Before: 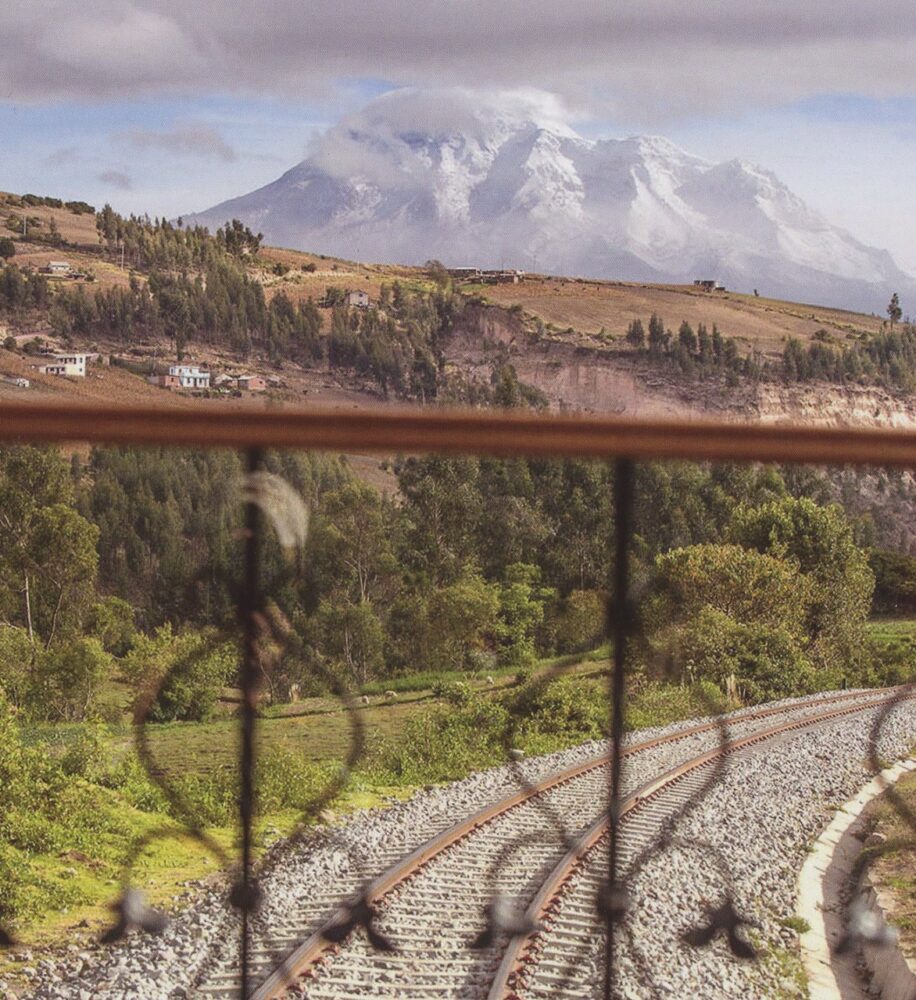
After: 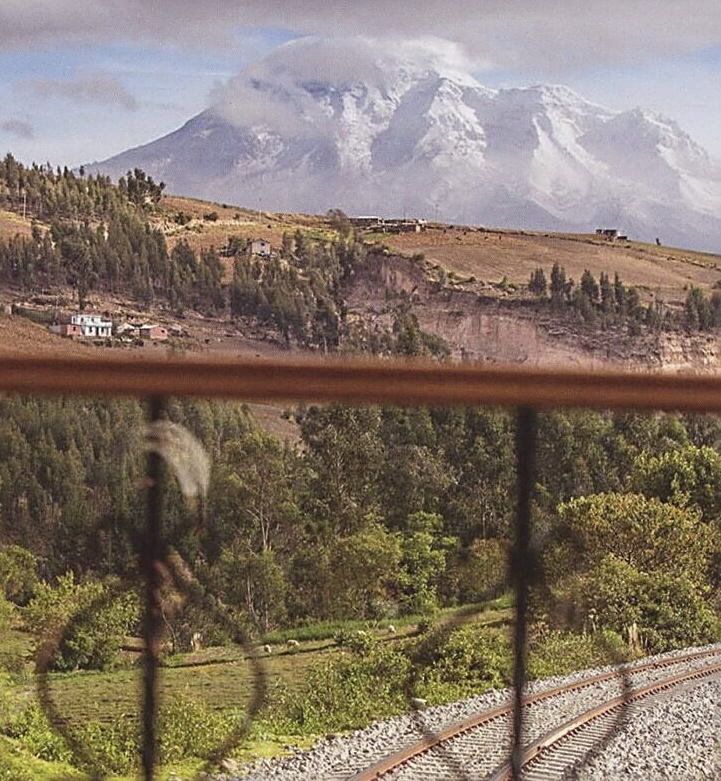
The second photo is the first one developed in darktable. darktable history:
sharpen: radius 2.531, amount 0.628
crop and rotate: left 10.77%, top 5.1%, right 10.41%, bottom 16.76%
